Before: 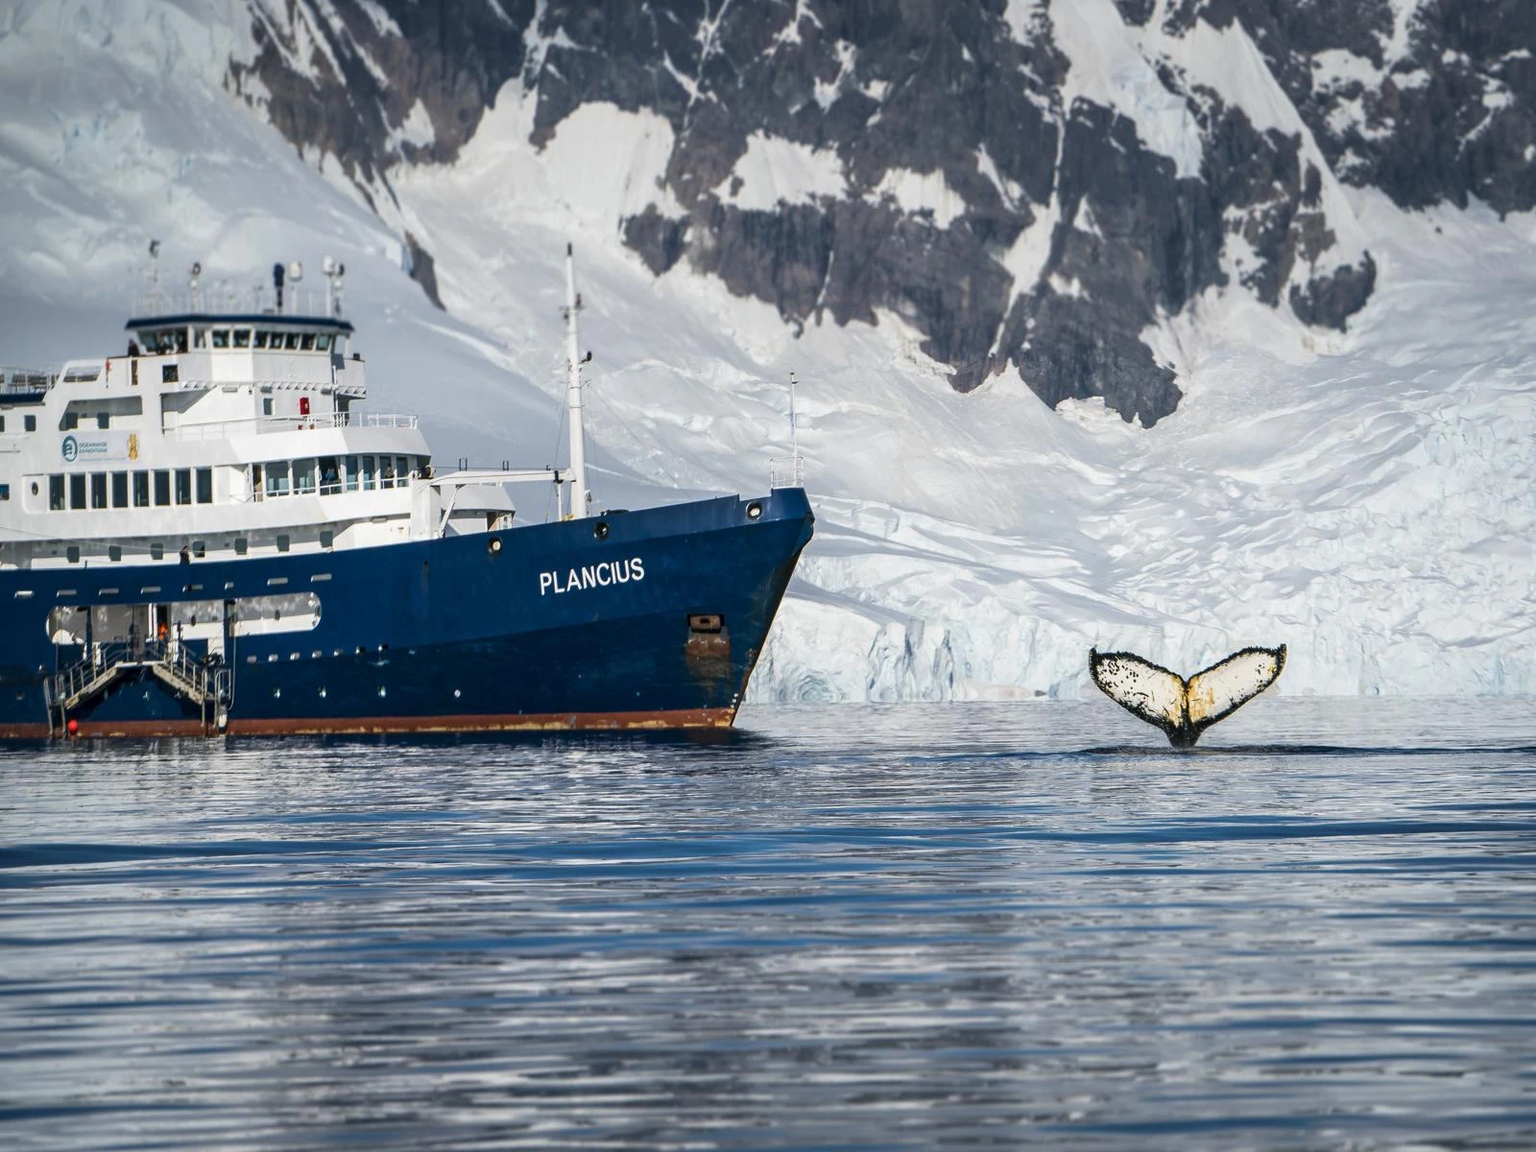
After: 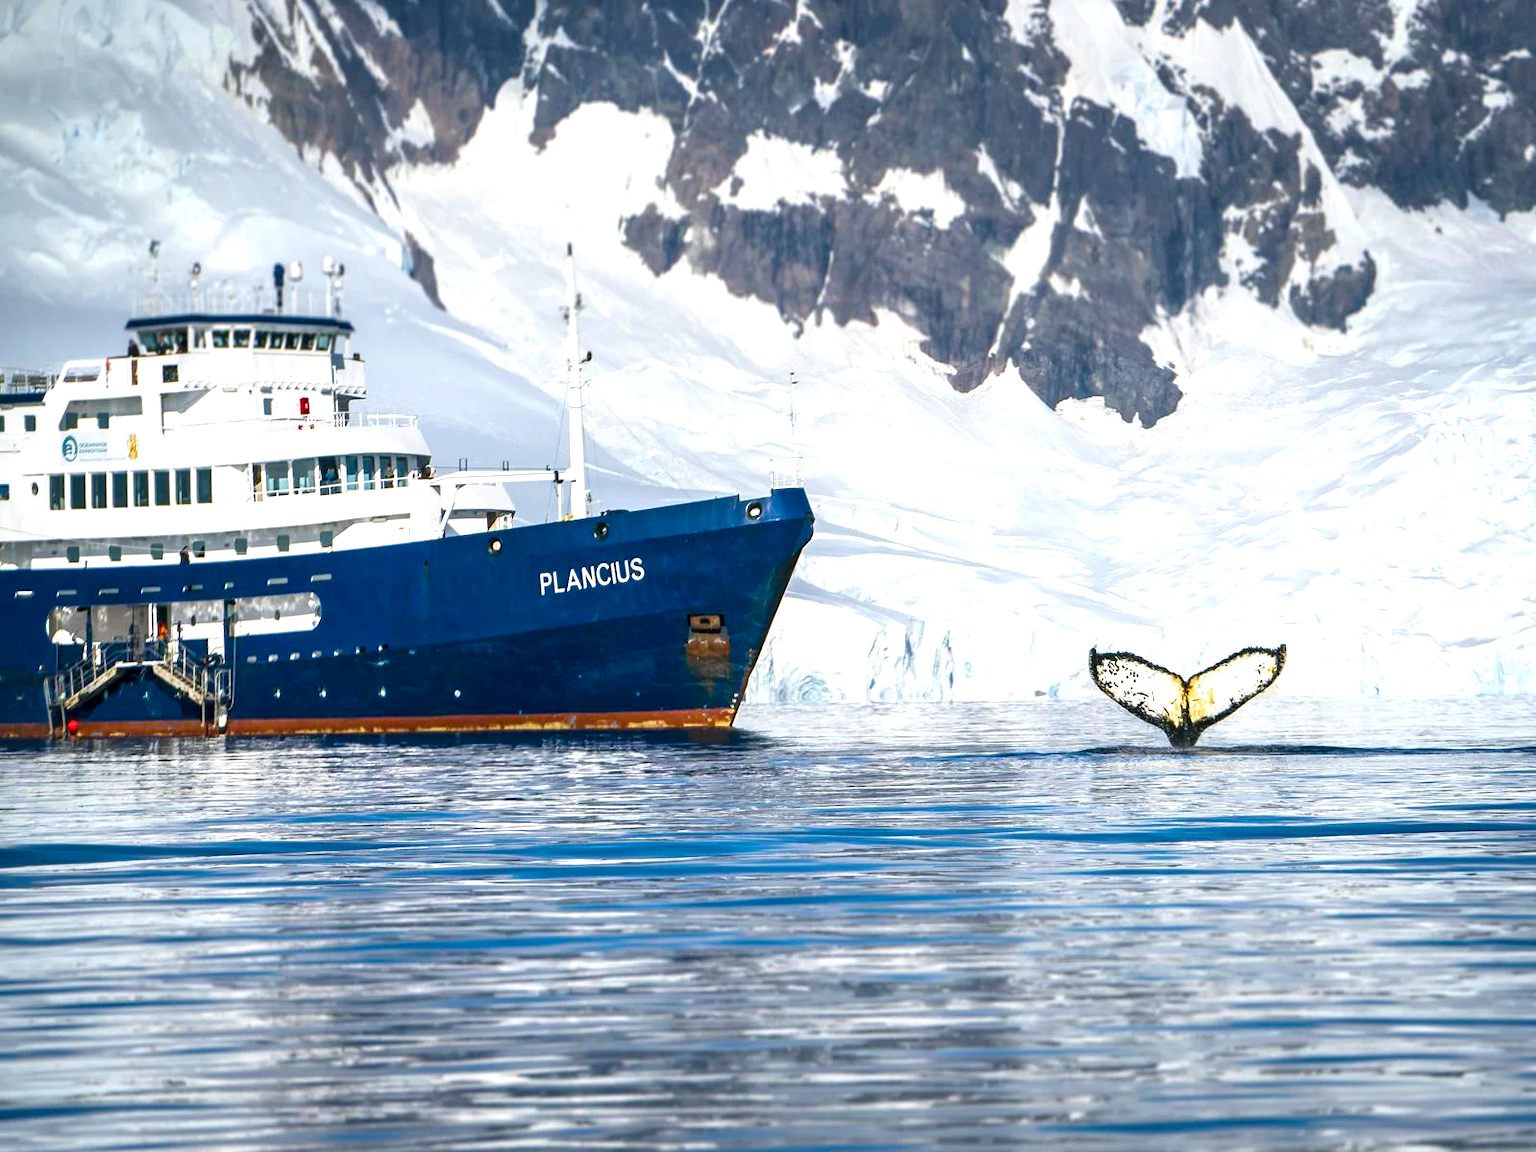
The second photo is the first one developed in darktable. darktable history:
color balance rgb: shadows lift › chroma 0.666%, shadows lift › hue 110.73°, perceptual saturation grading › global saturation 35.132%, perceptual saturation grading › highlights -25.465%, perceptual saturation grading › shadows 25.358%, global vibrance 20%
exposure: exposure 0.77 EV, compensate highlight preservation false
